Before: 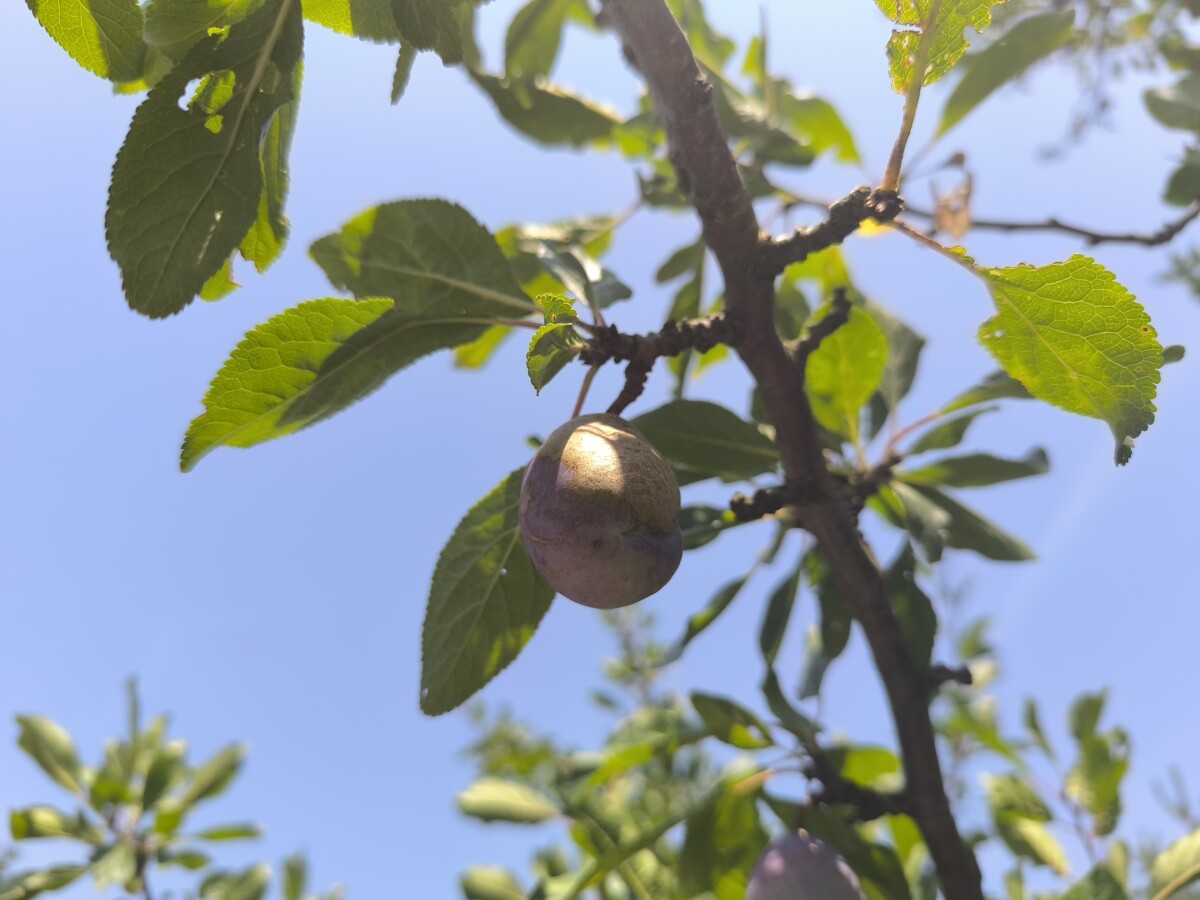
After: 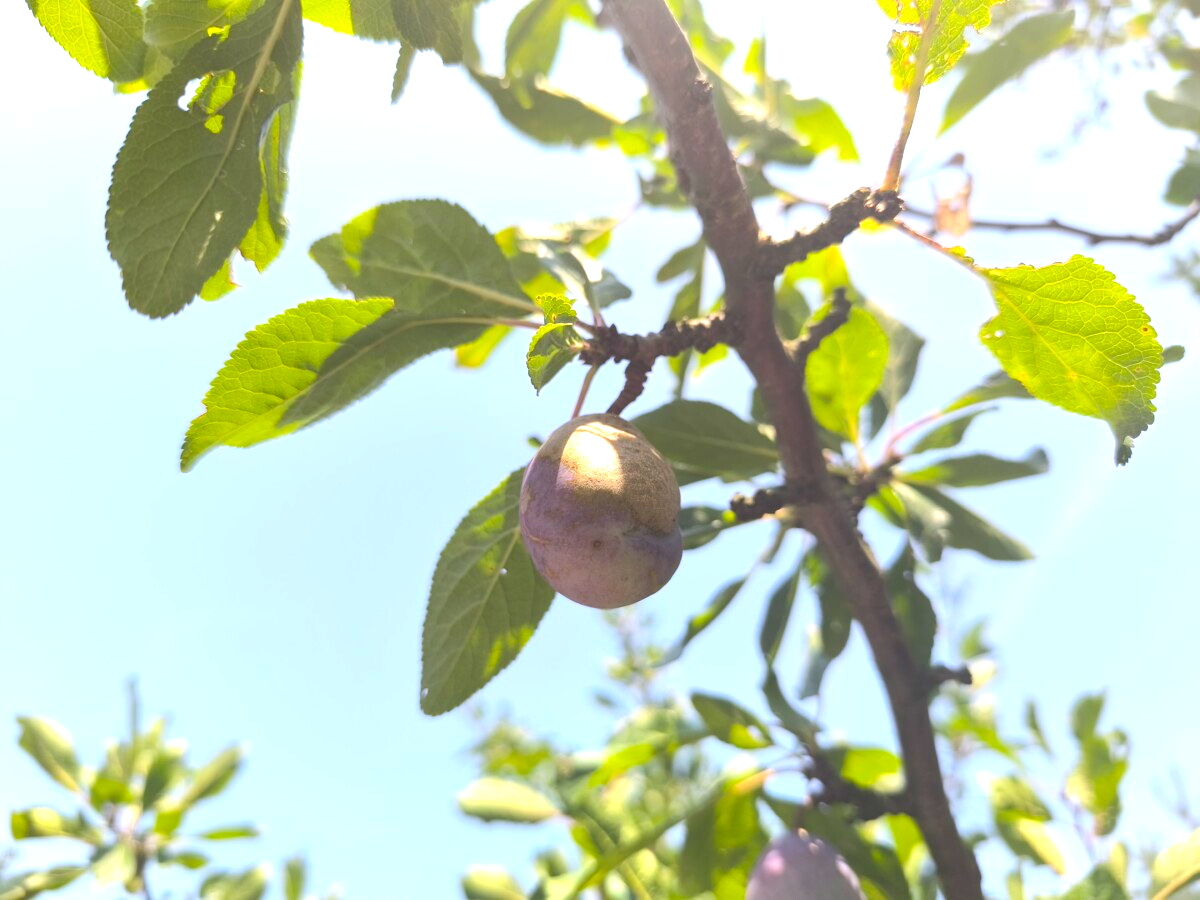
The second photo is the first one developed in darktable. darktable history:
exposure: black level correction 0, exposure 0.694 EV, compensate highlight preservation false
levels: levels [0, 0.435, 0.917]
